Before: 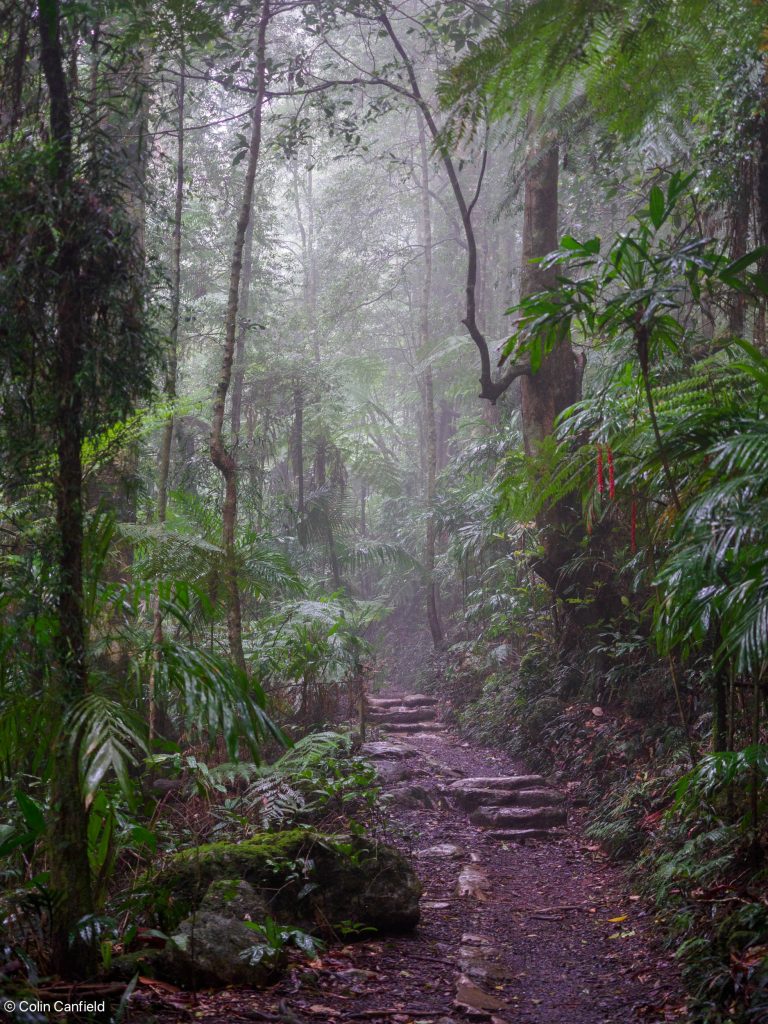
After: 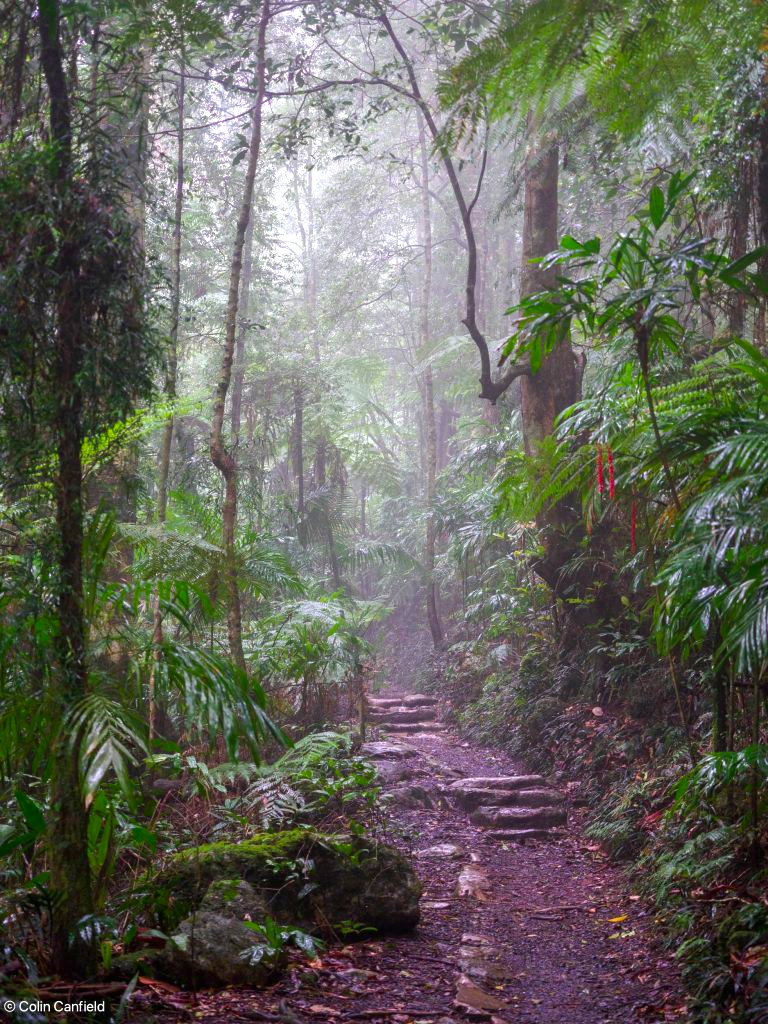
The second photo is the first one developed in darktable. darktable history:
exposure: exposure 0.601 EV, compensate highlight preservation false
contrast brightness saturation: saturation 0.178
